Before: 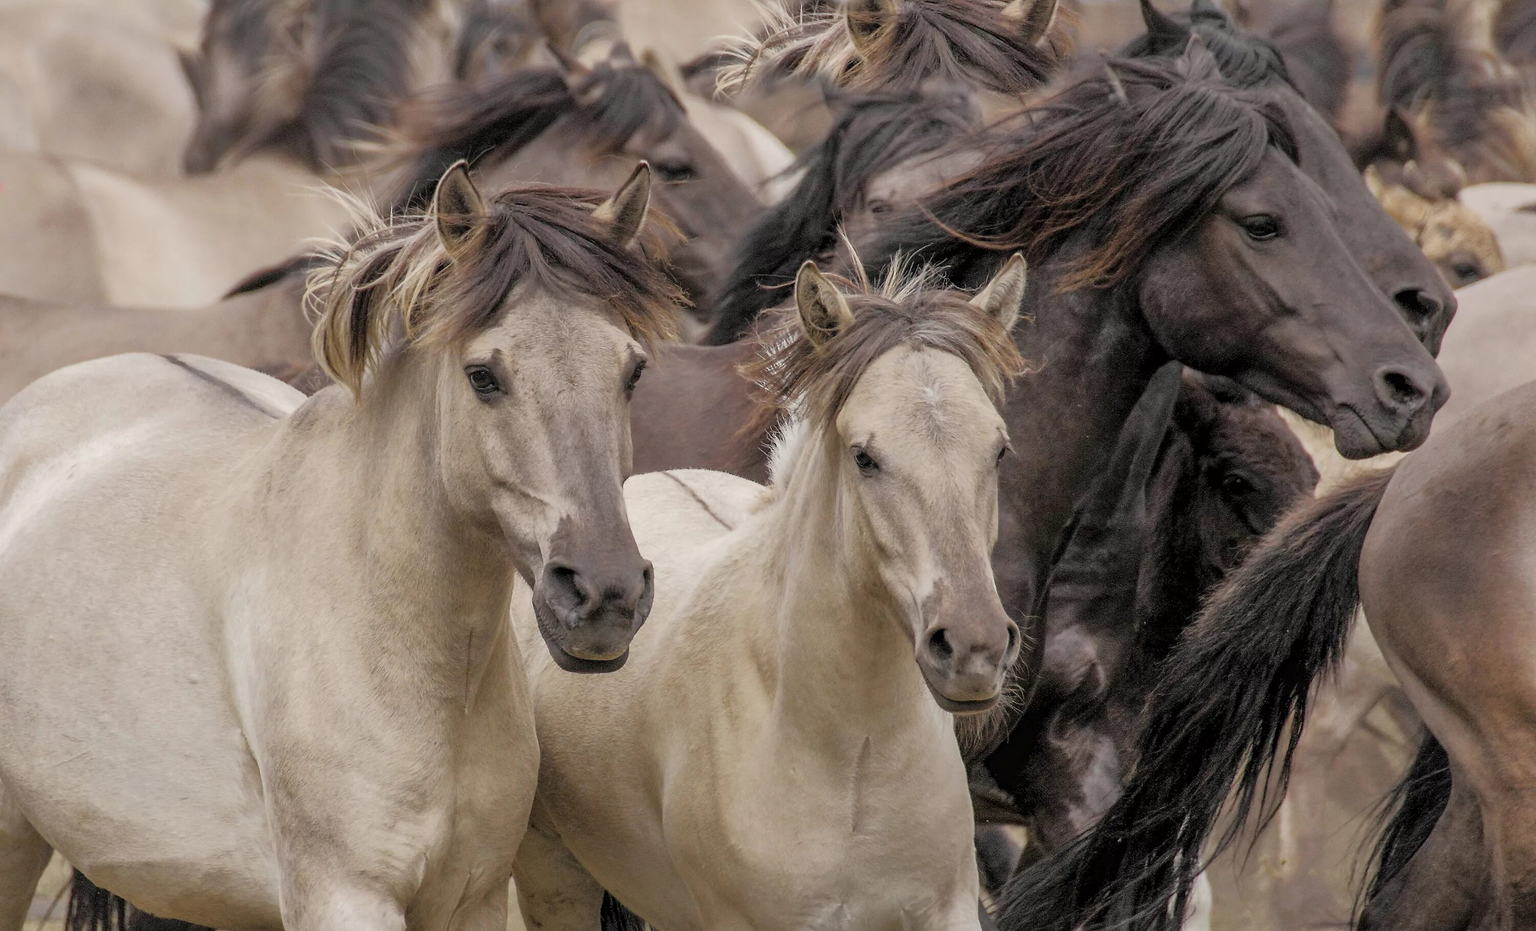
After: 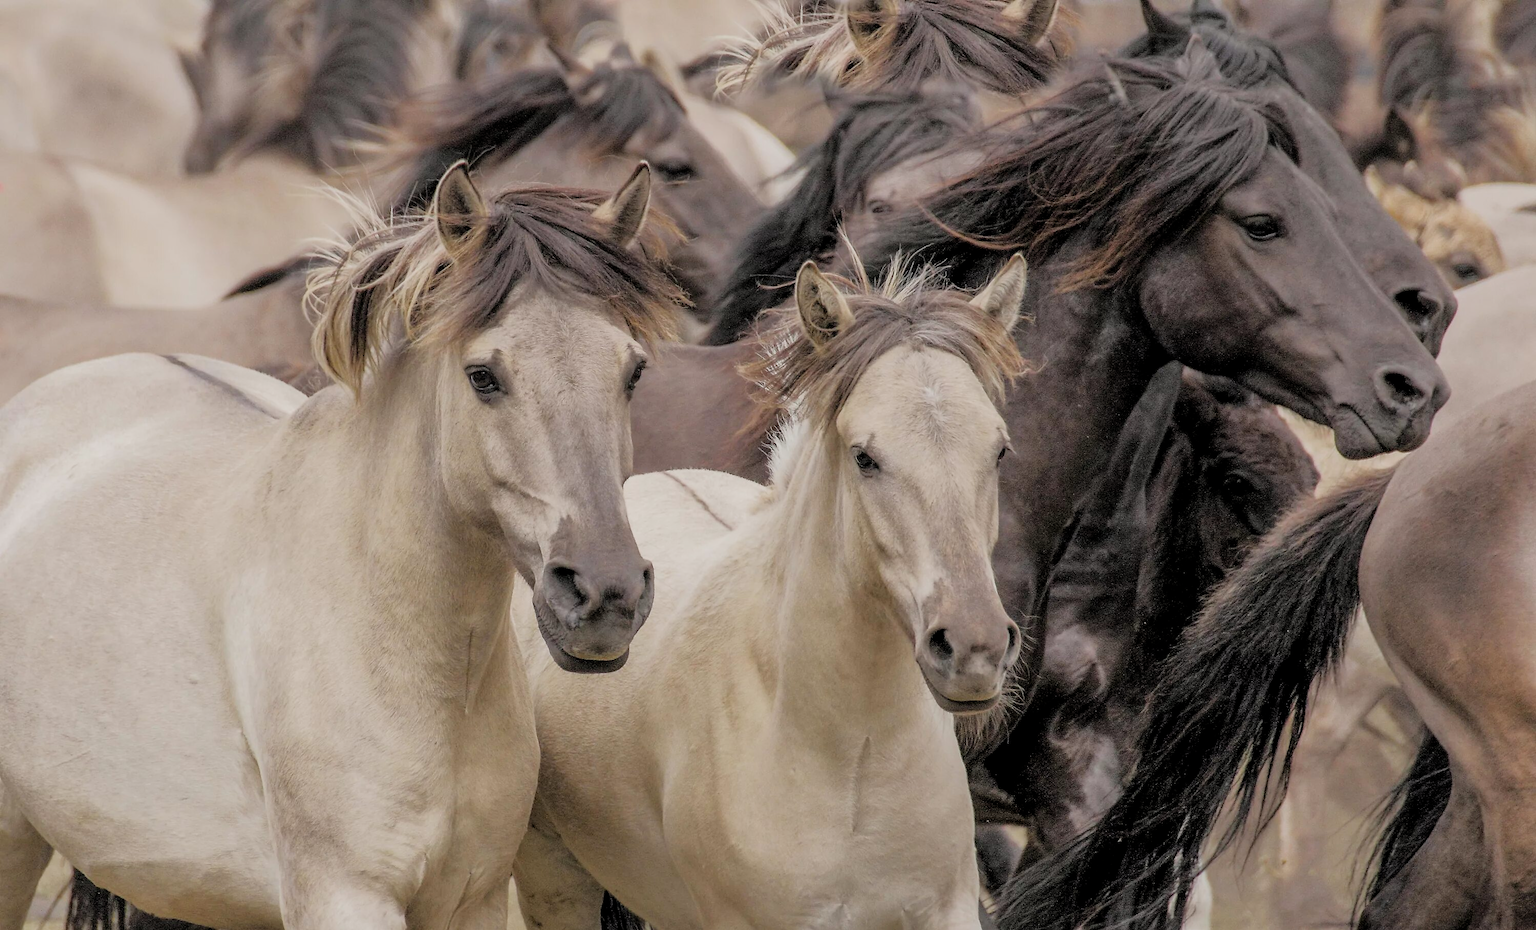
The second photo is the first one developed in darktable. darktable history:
exposure: exposure 0.3 EV, compensate highlight preservation false
filmic rgb: middle gray luminance 18.42%, black relative exposure -9 EV, white relative exposure 3.75 EV, threshold 6 EV, target black luminance 0%, hardness 4.85, latitude 67.35%, contrast 0.955, highlights saturation mix 20%, shadows ↔ highlights balance 21.36%, add noise in highlights 0, preserve chrominance luminance Y, color science v3 (2019), use custom middle-gray values true, iterations of high-quality reconstruction 0, contrast in highlights soft, enable highlight reconstruction true
